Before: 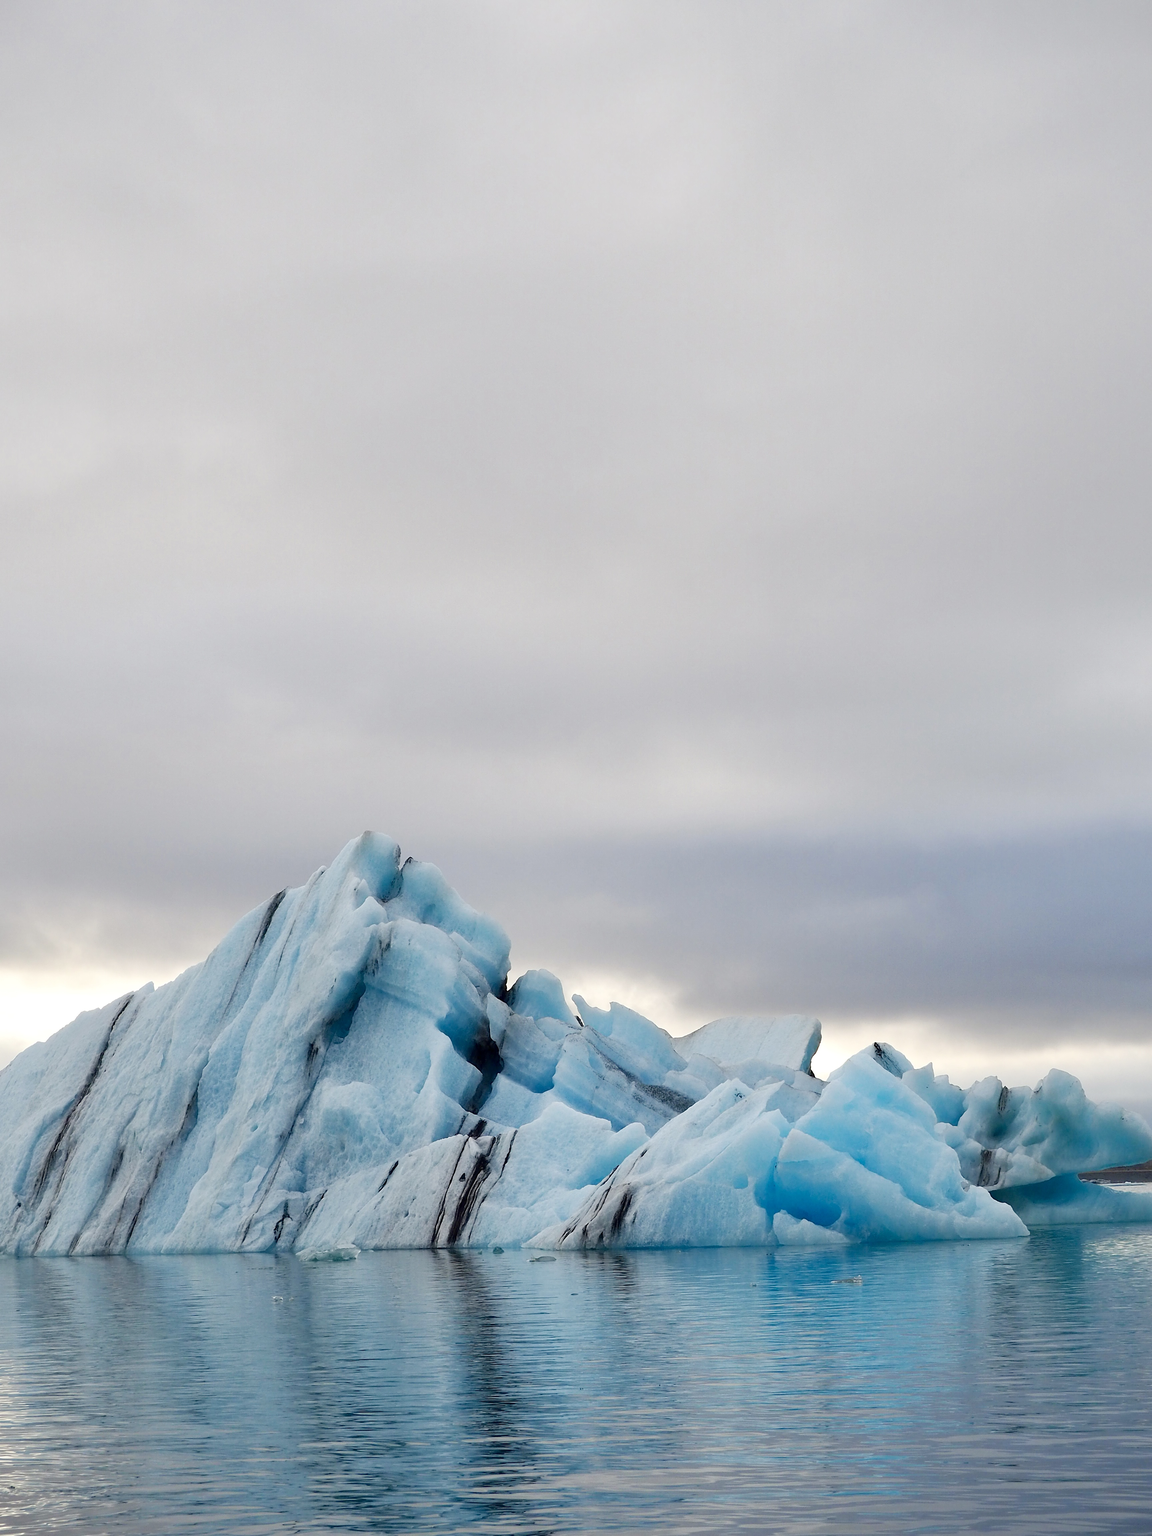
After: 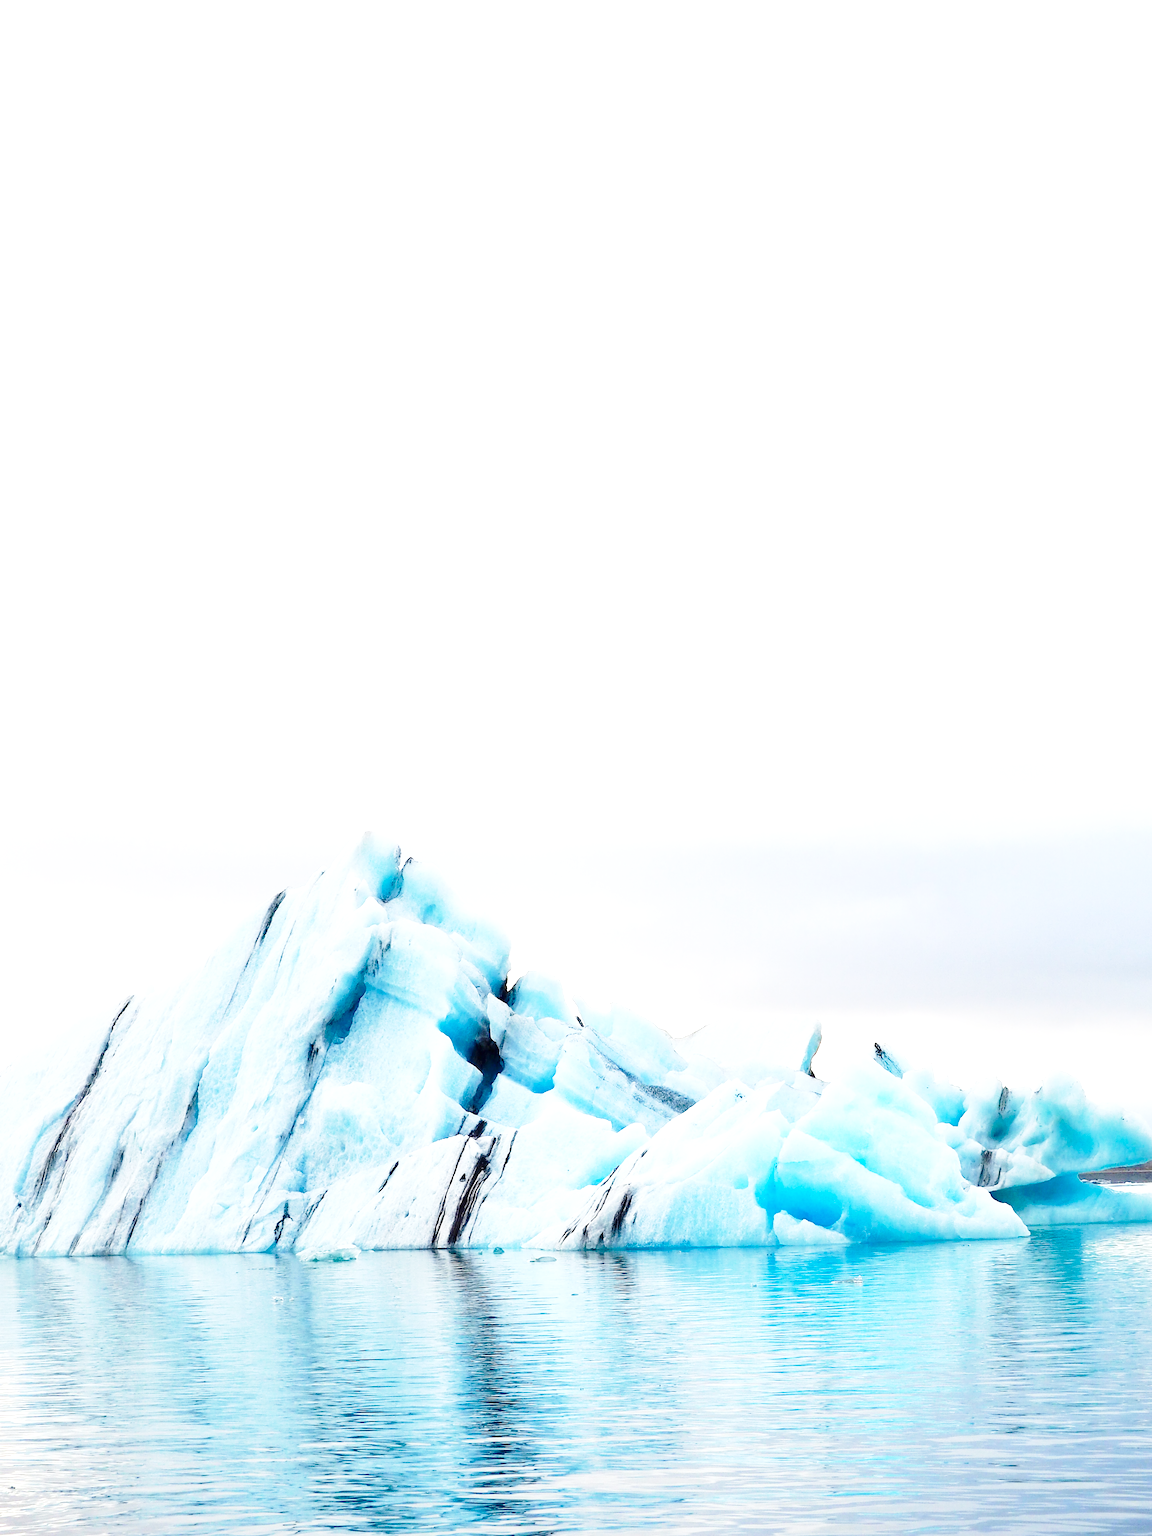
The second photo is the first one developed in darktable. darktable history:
exposure: black level correction 0, exposure 1.1 EV, compensate exposure bias true, compensate highlight preservation false
base curve: curves: ch0 [(0, 0) (0.028, 0.03) (0.121, 0.232) (0.46, 0.748) (0.859, 0.968) (1, 1)], preserve colors none
